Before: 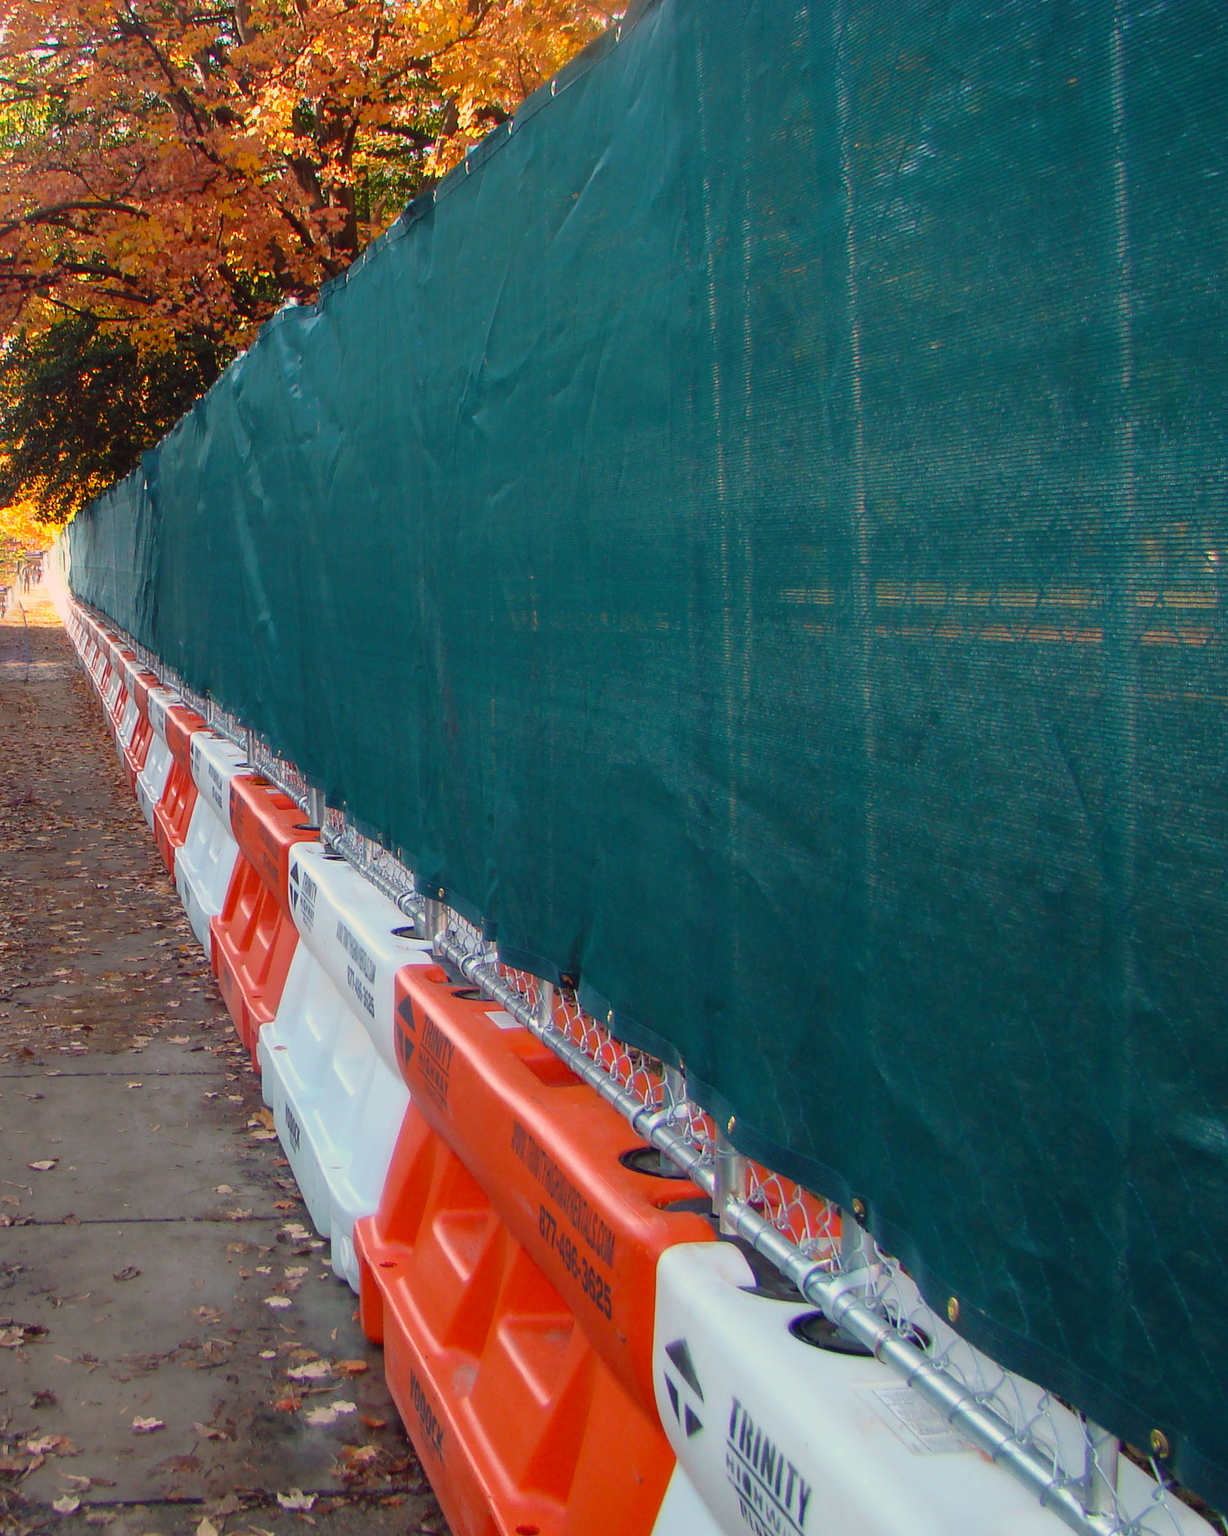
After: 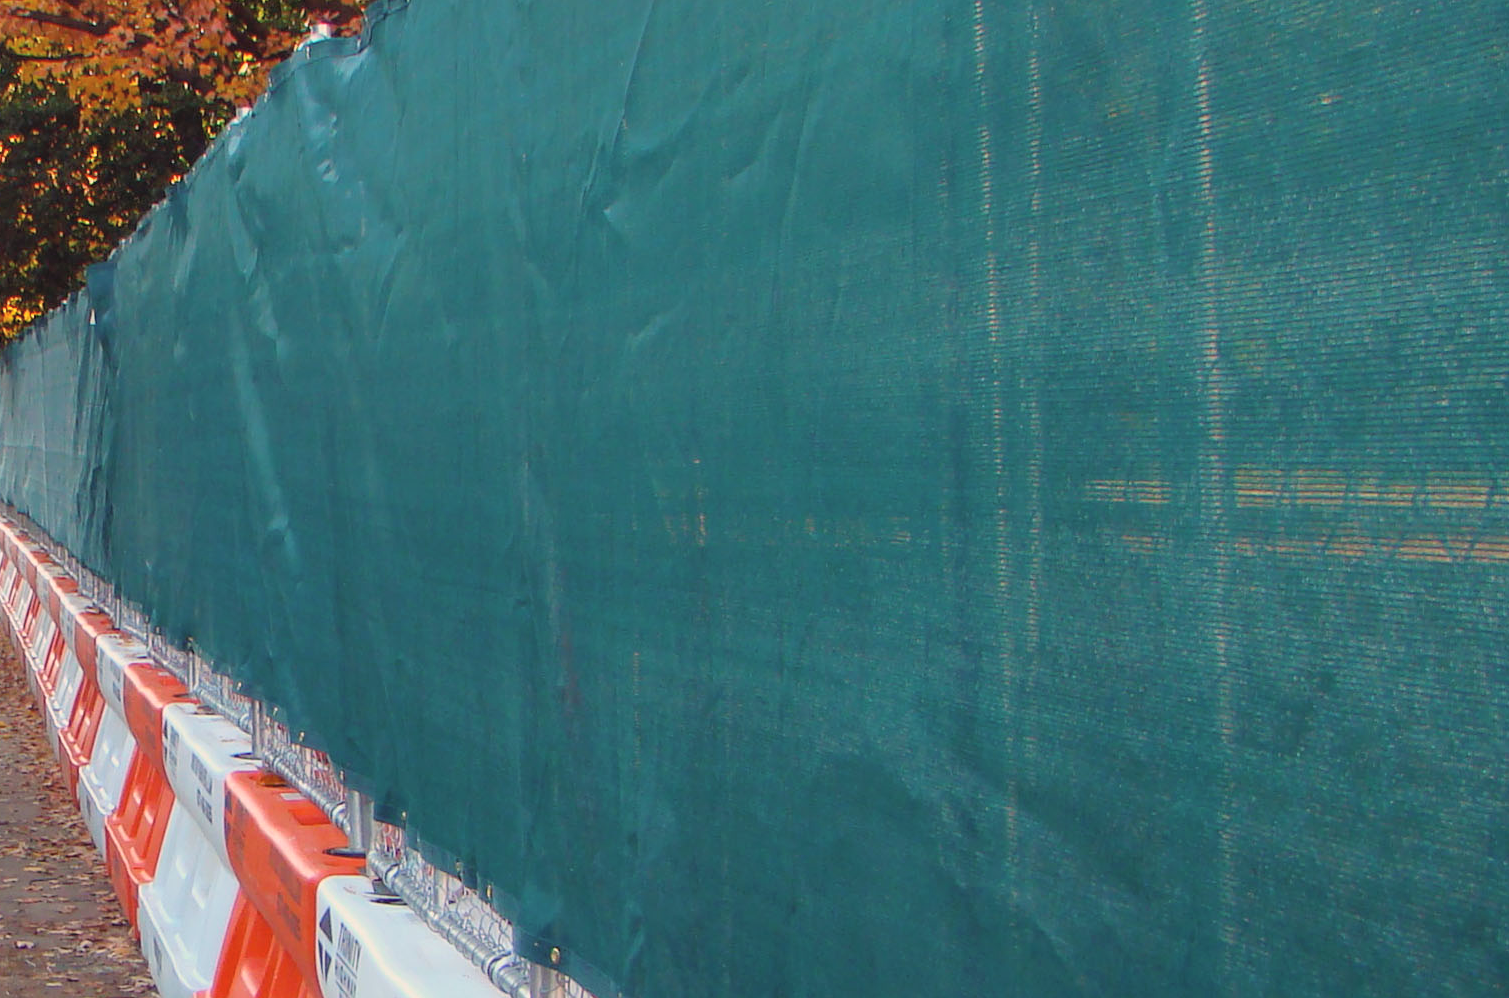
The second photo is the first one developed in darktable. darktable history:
contrast brightness saturation: brightness 0.13
crop: left 7.036%, top 18.398%, right 14.379%, bottom 40.043%
